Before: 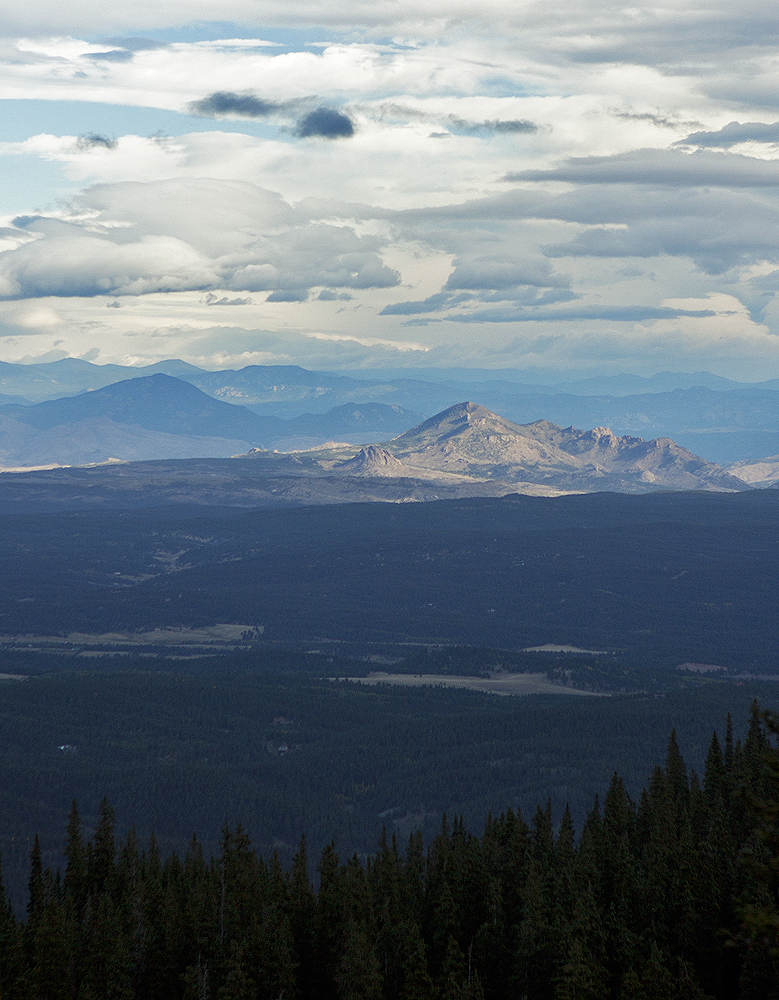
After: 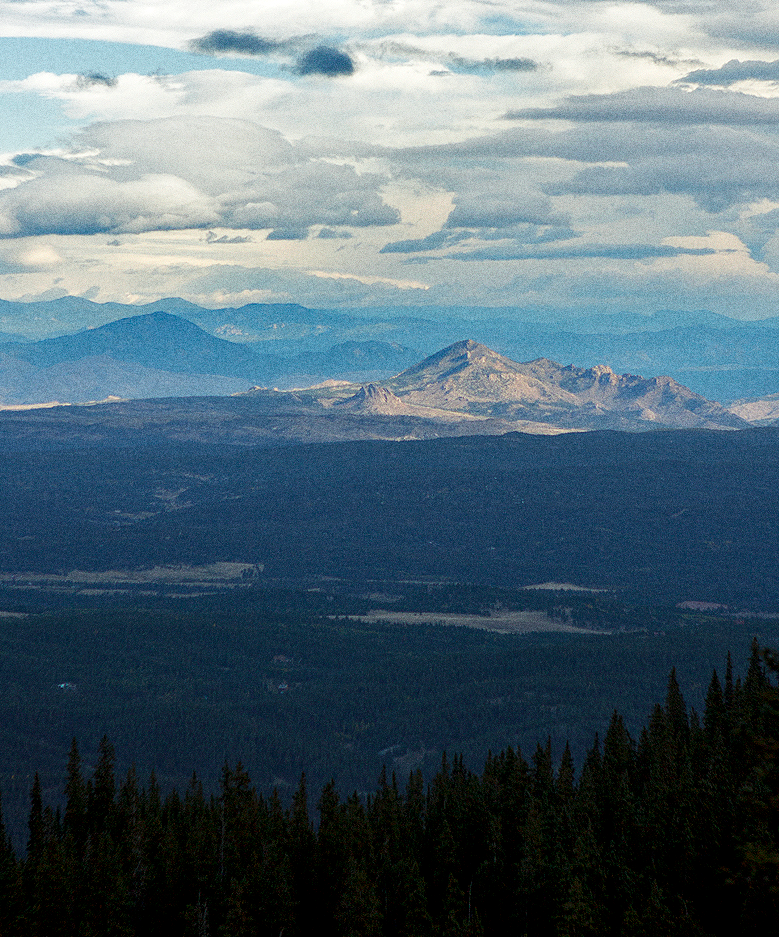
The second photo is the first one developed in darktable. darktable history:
color zones: curves: ch0 [(0.224, 0.526) (0.75, 0.5)]; ch1 [(0.055, 0.526) (0.224, 0.761) (0.377, 0.526) (0.75, 0.5)]
grain: coarseness 0.09 ISO, strength 40%
crop and rotate: top 6.25%
local contrast: highlights 100%, shadows 100%, detail 120%, midtone range 0.2
